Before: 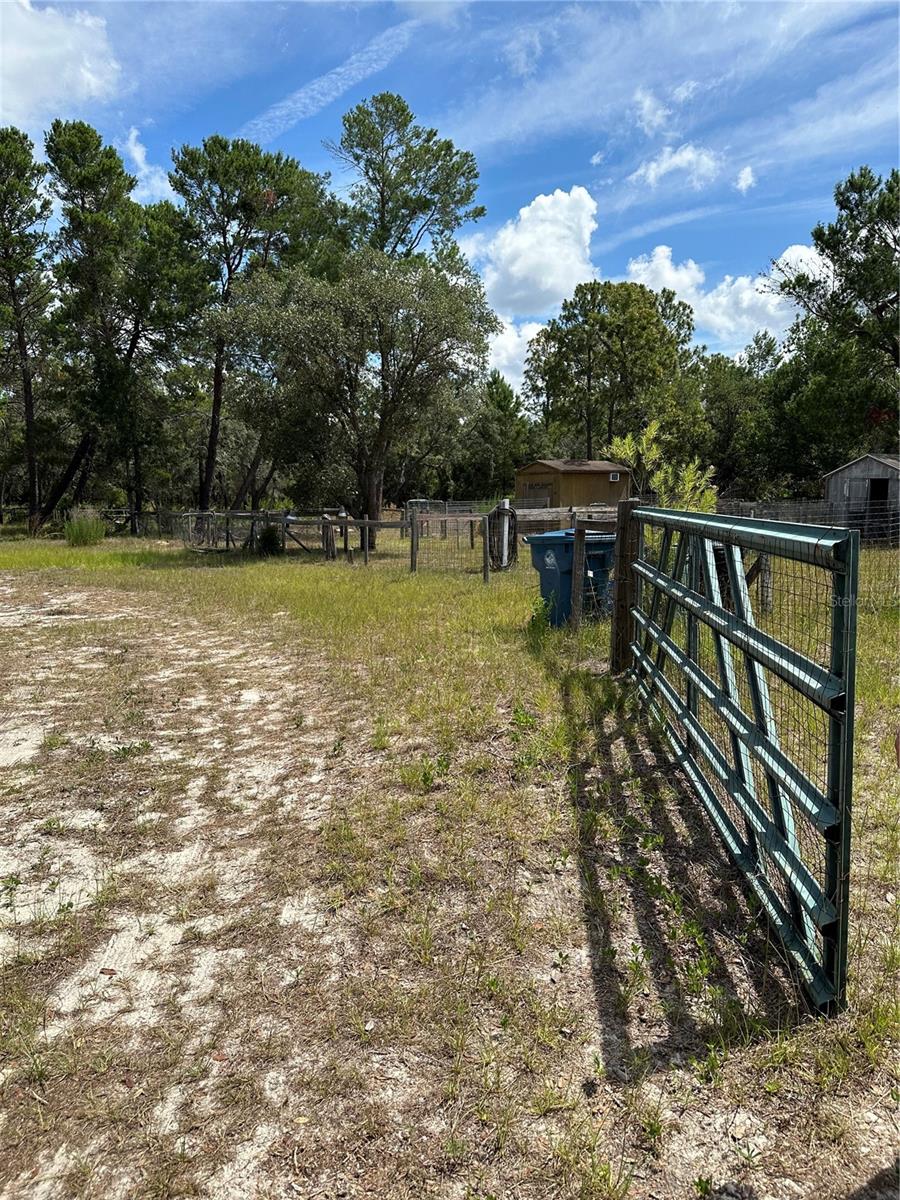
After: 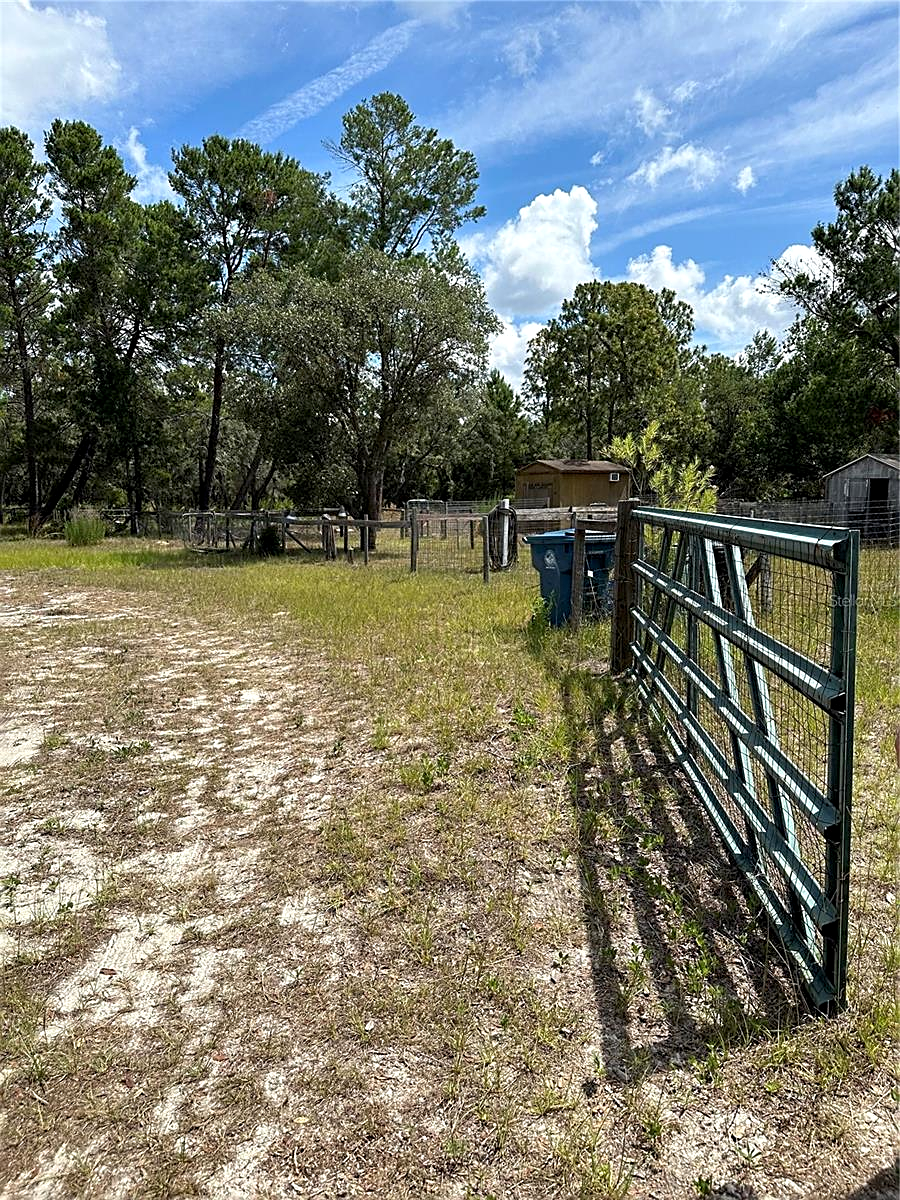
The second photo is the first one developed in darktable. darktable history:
exposure: black level correction 0.002, exposure 0.145 EV, compensate highlight preservation false
sharpen: on, module defaults
